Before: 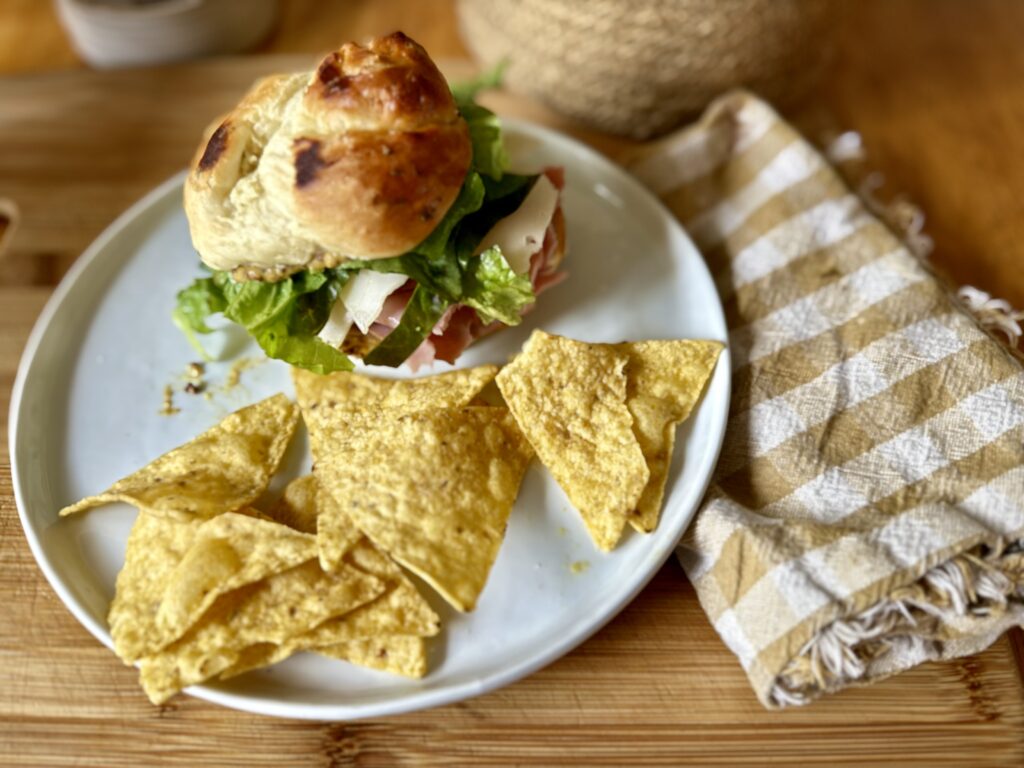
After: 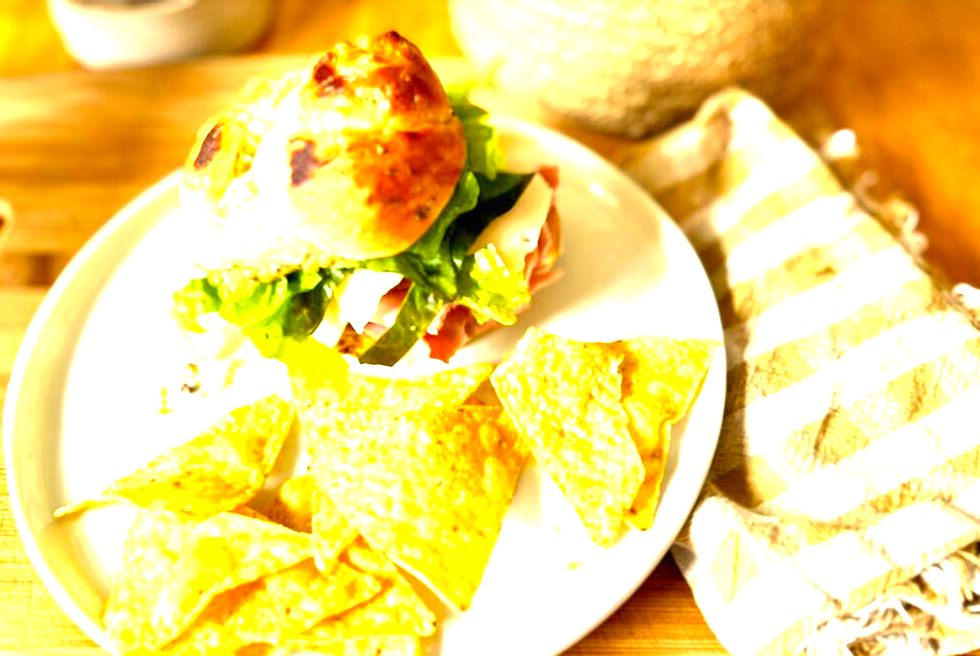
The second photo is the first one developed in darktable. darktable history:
tone equalizer: -8 EV -0.434 EV, -7 EV -0.409 EV, -6 EV -0.337 EV, -5 EV -0.226 EV, -3 EV 0.189 EV, -2 EV 0.362 EV, -1 EV 0.372 EV, +0 EV 0.403 EV
crop and rotate: angle 0.173°, left 0.322%, right 3.524%, bottom 14.116%
exposure: black level correction 0, exposure 1.93 EV, compensate exposure bias true, compensate highlight preservation false
color correction: highlights a* 1.35, highlights b* 17.7
